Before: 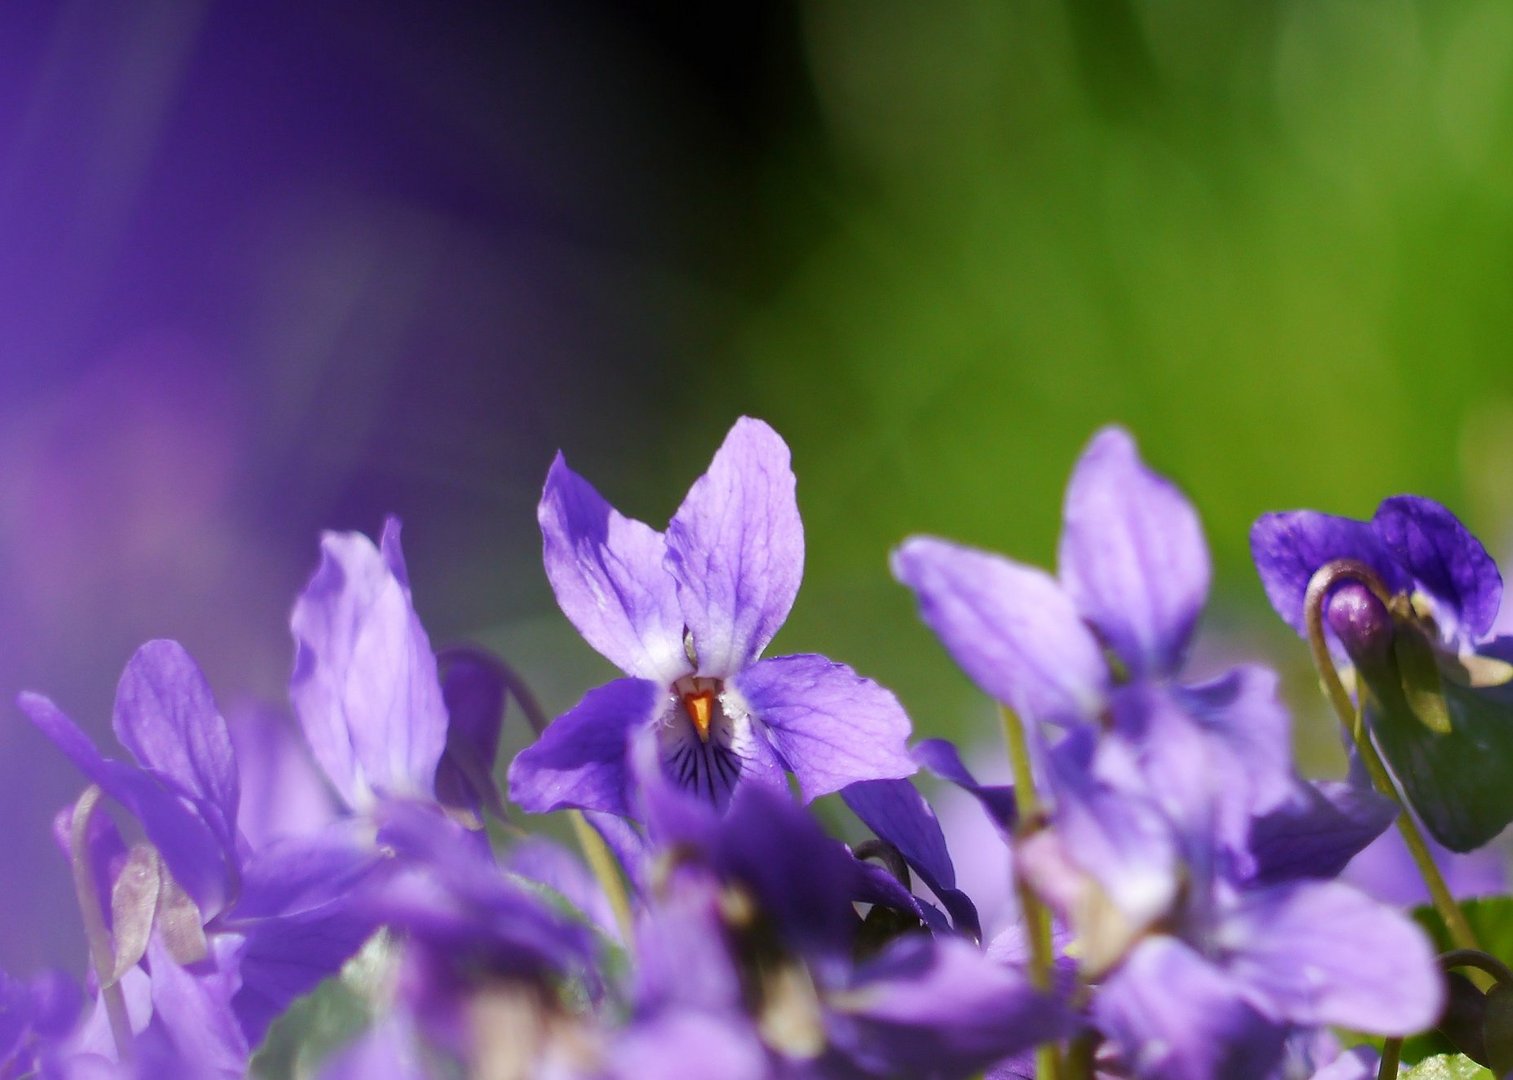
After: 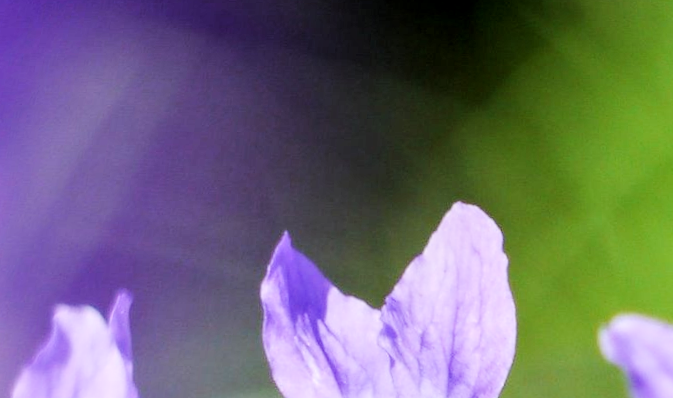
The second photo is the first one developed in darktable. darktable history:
crop: left 10.121%, top 10.631%, right 36.218%, bottom 51.526%
tone equalizer: -8 EV -0.417 EV, -7 EV -0.389 EV, -6 EV -0.333 EV, -5 EV -0.222 EV, -3 EV 0.222 EV, -2 EV 0.333 EV, -1 EV 0.389 EV, +0 EV 0.417 EV, edges refinement/feathering 500, mask exposure compensation -1.57 EV, preserve details no
local contrast: on, module defaults
rotate and perspective: rotation 0.72°, lens shift (vertical) -0.352, lens shift (horizontal) -0.051, crop left 0.152, crop right 0.859, crop top 0.019, crop bottom 0.964
exposure: black level correction 0, exposure 1.1 EV, compensate exposure bias true, compensate highlight preservation false
filmic rgb: black relative exposure -6.68 EV, white relative exposure 4.56 EV, hardness 3.25
